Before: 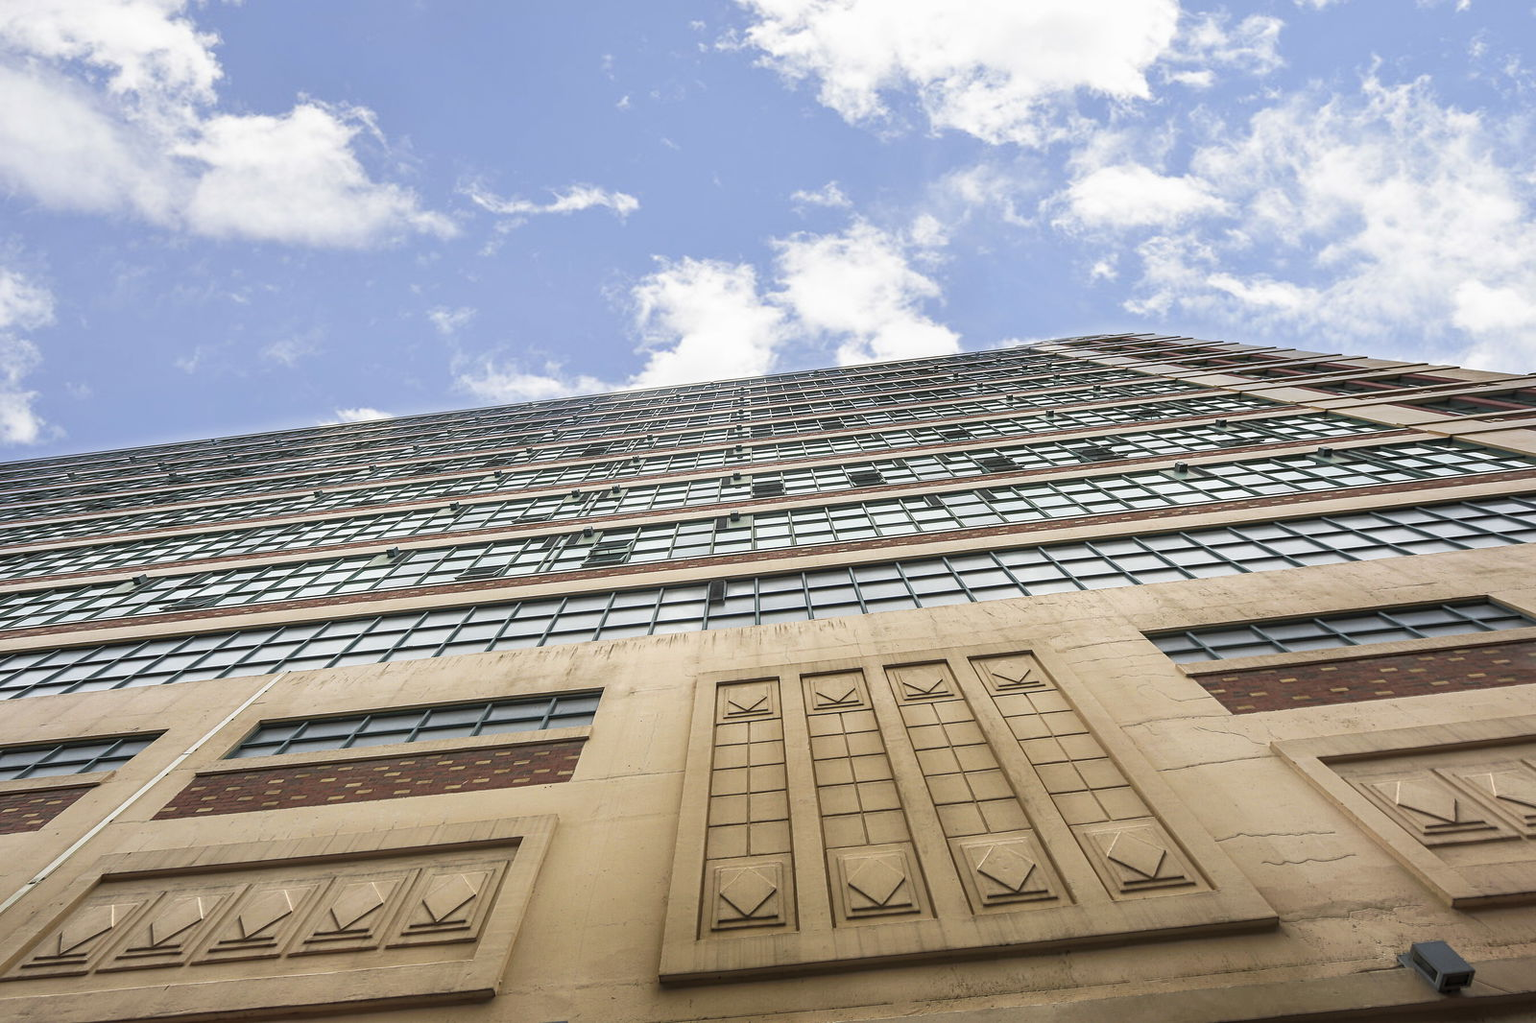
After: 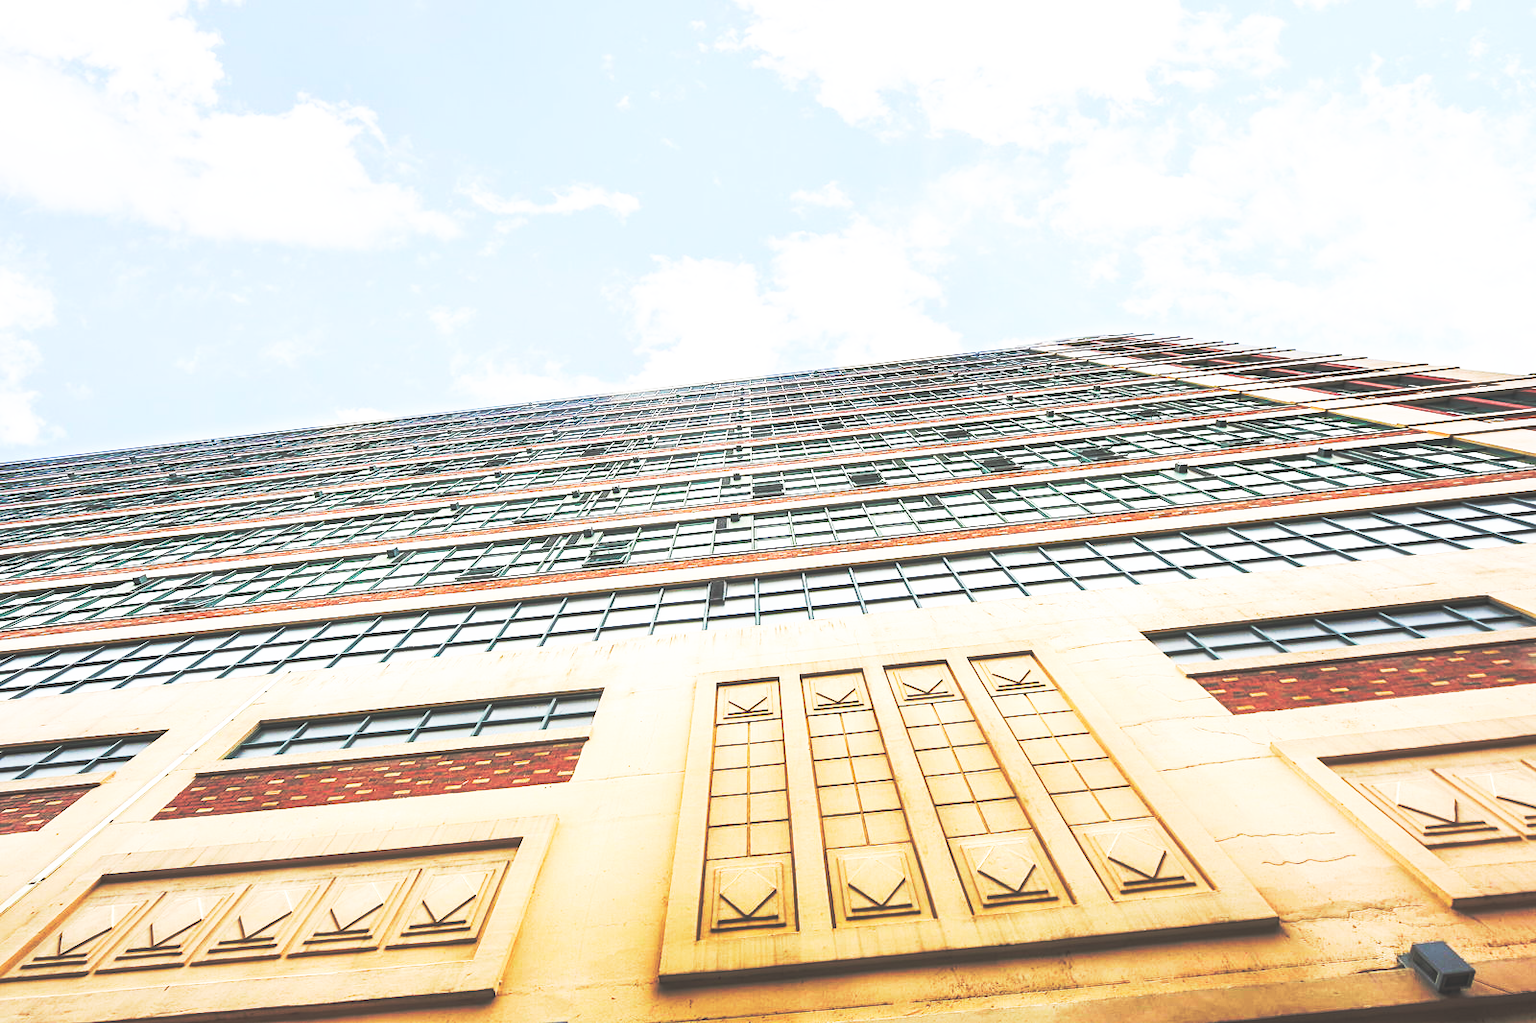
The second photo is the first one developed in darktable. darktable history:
base curve: curves: ch0 [(0, 0.015) (0.085, 0.116) (0.134, 0.298) (0.19, 0.545) (0.296, 0.764) (0.599, 0.982) (1, 1)], preserve colors none
contrast brightness saturation: brightness 0.153
